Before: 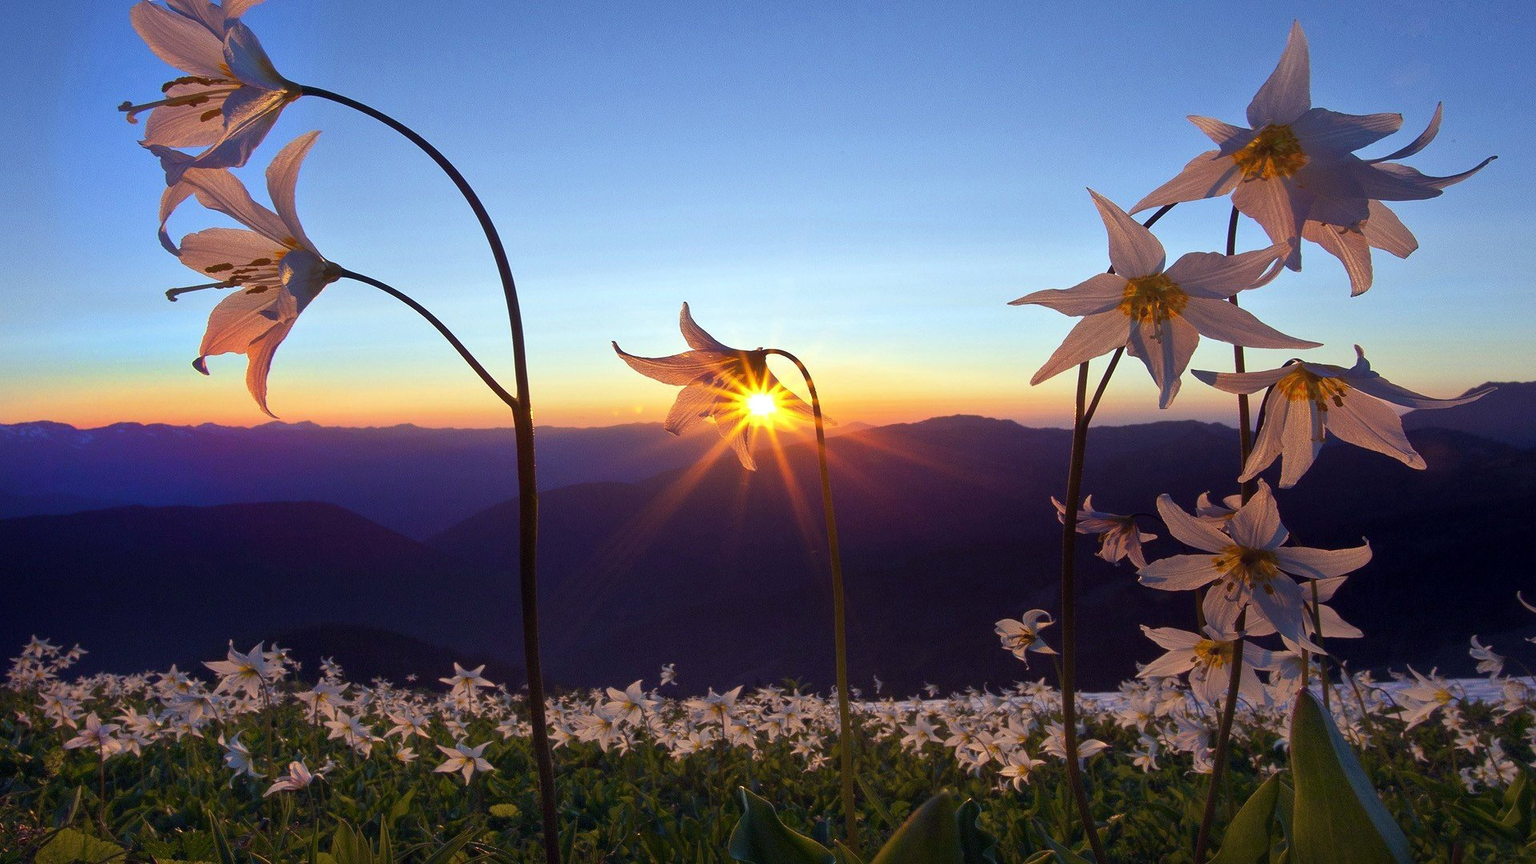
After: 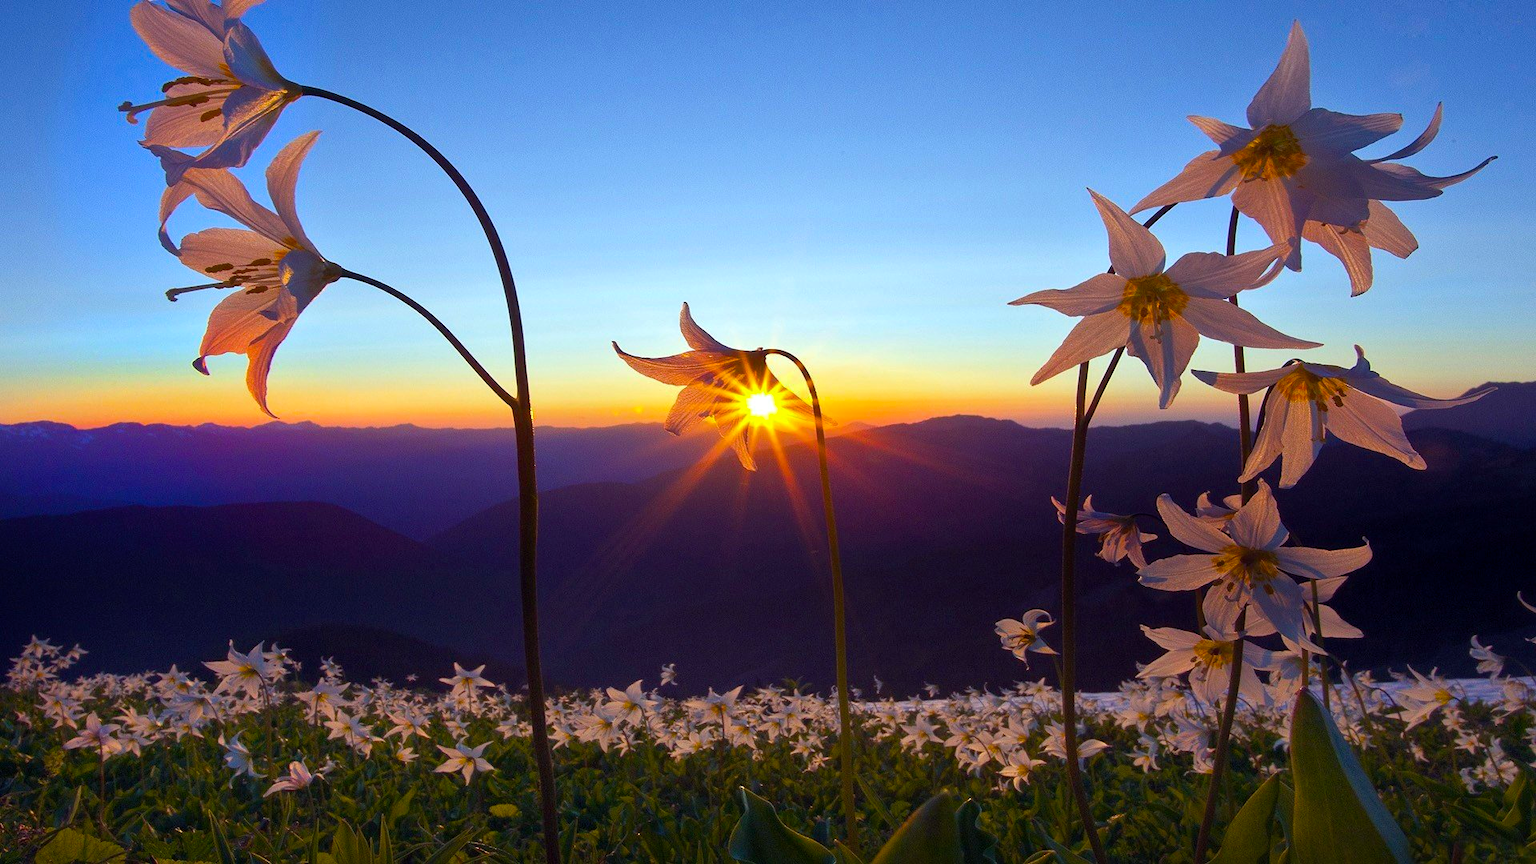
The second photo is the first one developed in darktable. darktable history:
color balance rgb: perceptual saturation grading › global saturation 25%, global vibrance 20%
tone equalizer: on, module defaults
